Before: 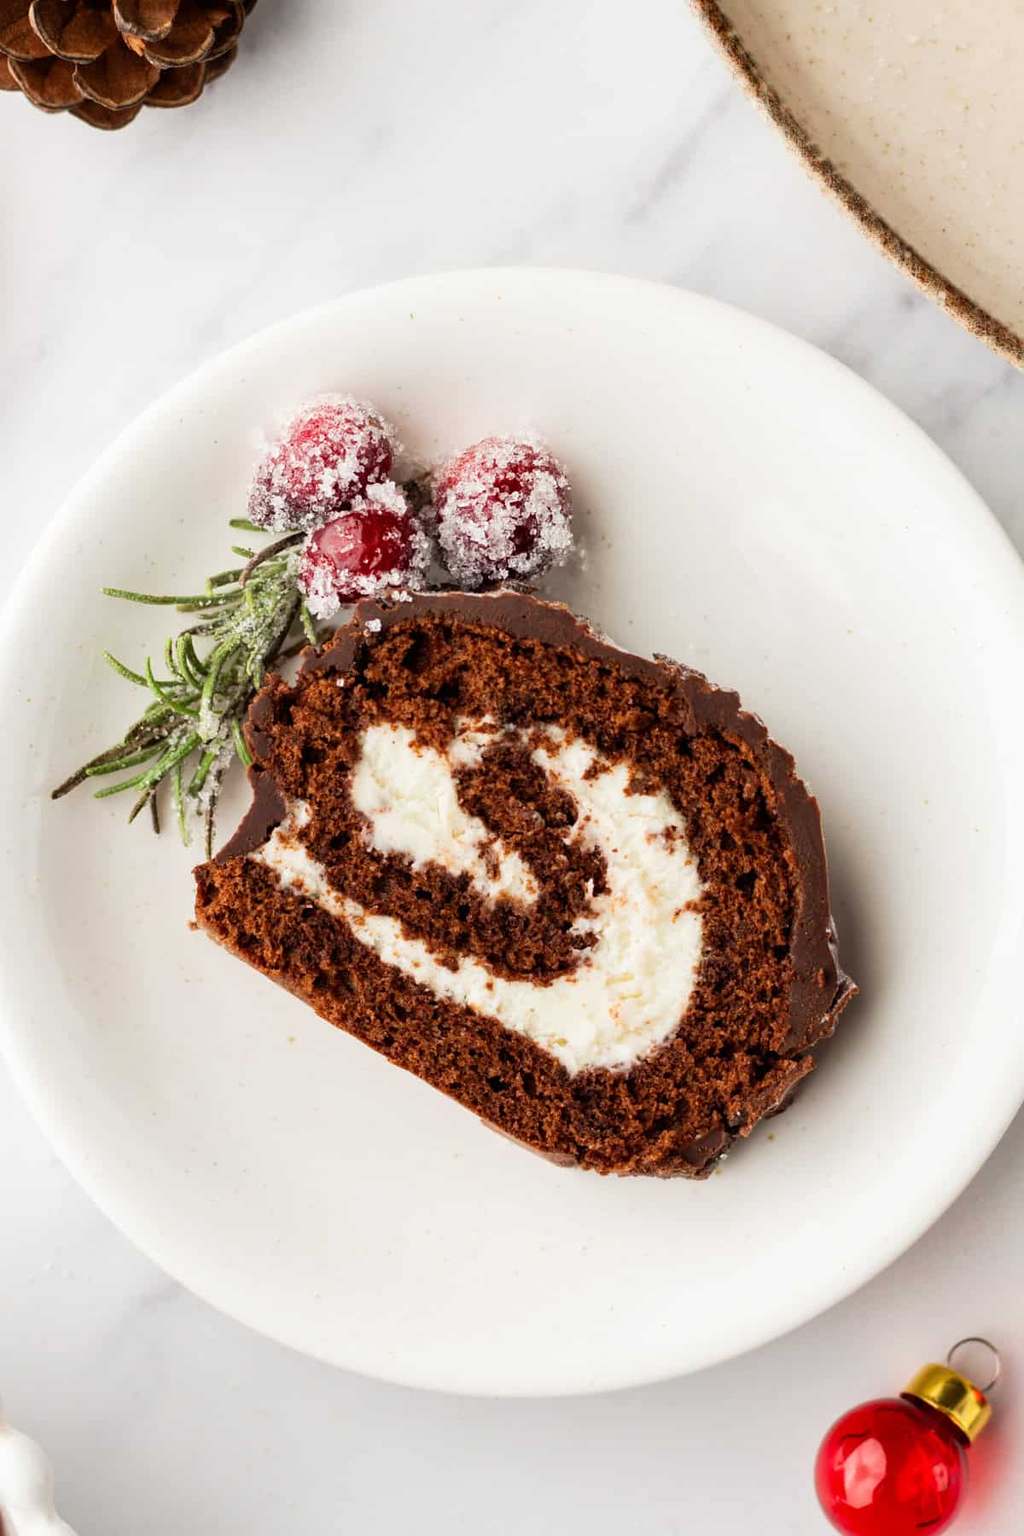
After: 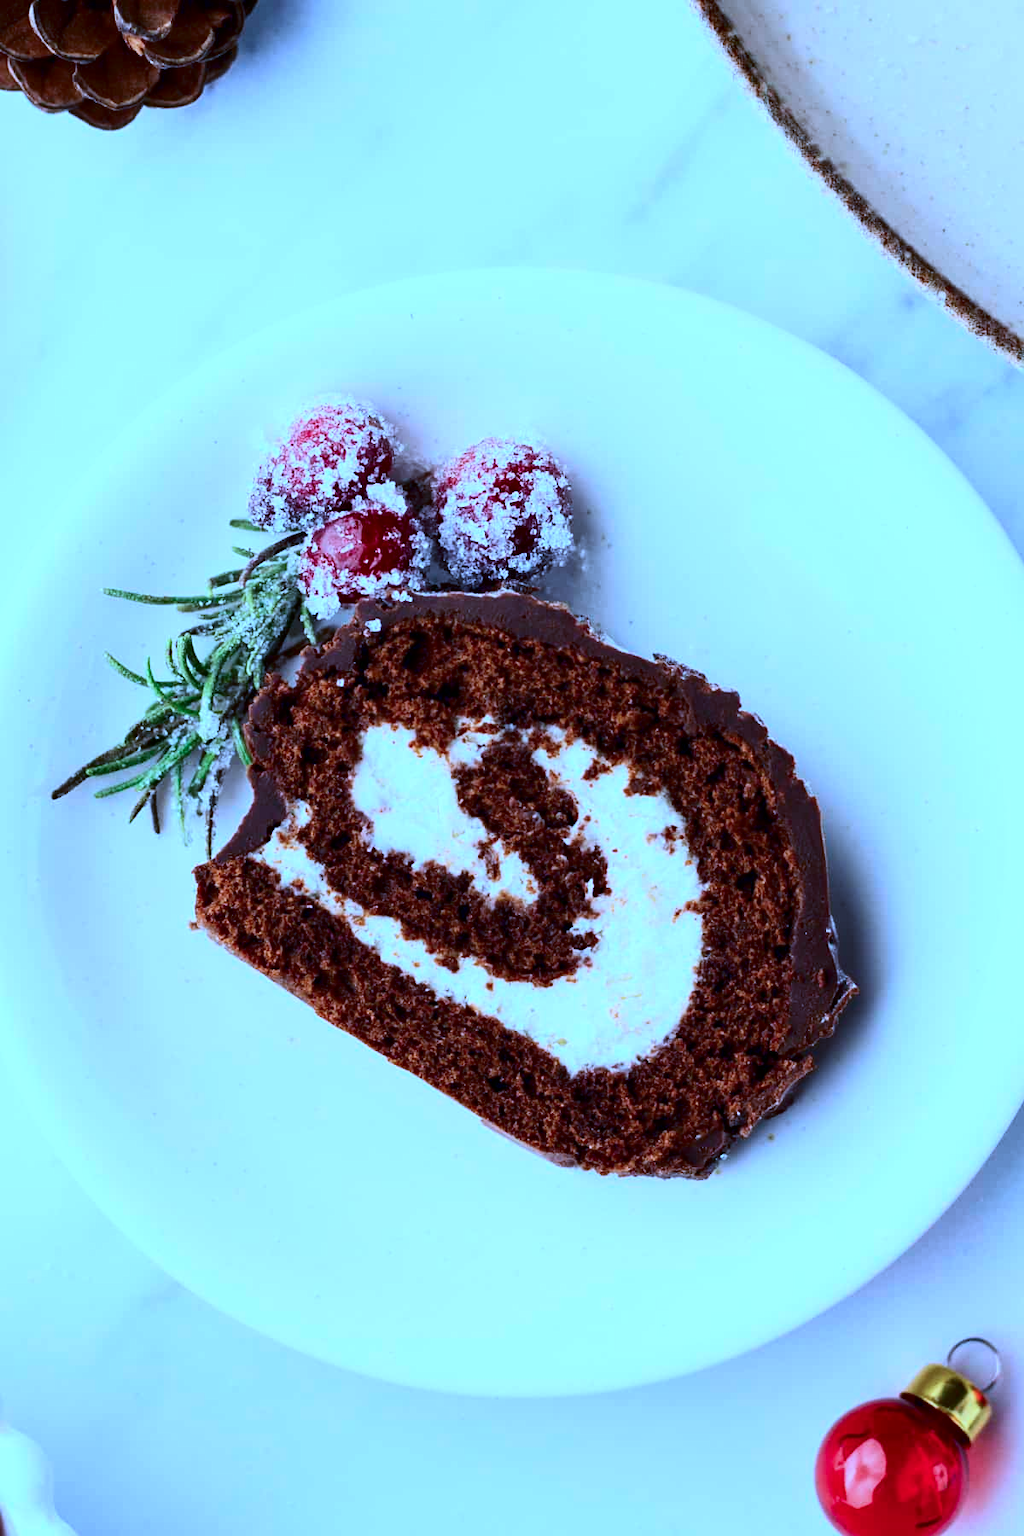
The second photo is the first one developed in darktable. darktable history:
contrast brightness saturation: contrast 0.198, brightness -0.106, saturation 0.105
color calibration: illuminant as shot in camera, x 0.441, y 0.414, temperature 2931.87 K, saturation algorithm version 1 (2020)
